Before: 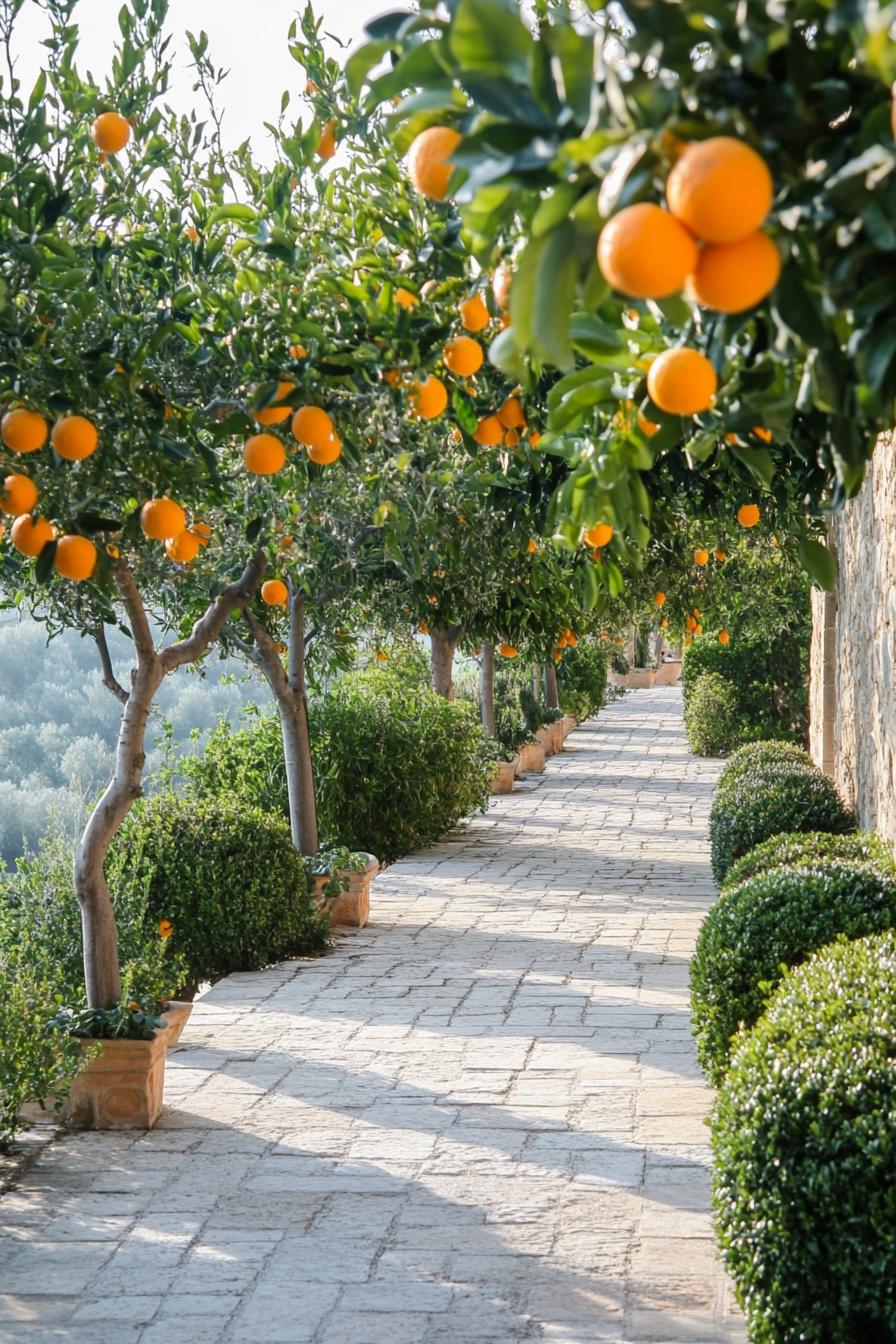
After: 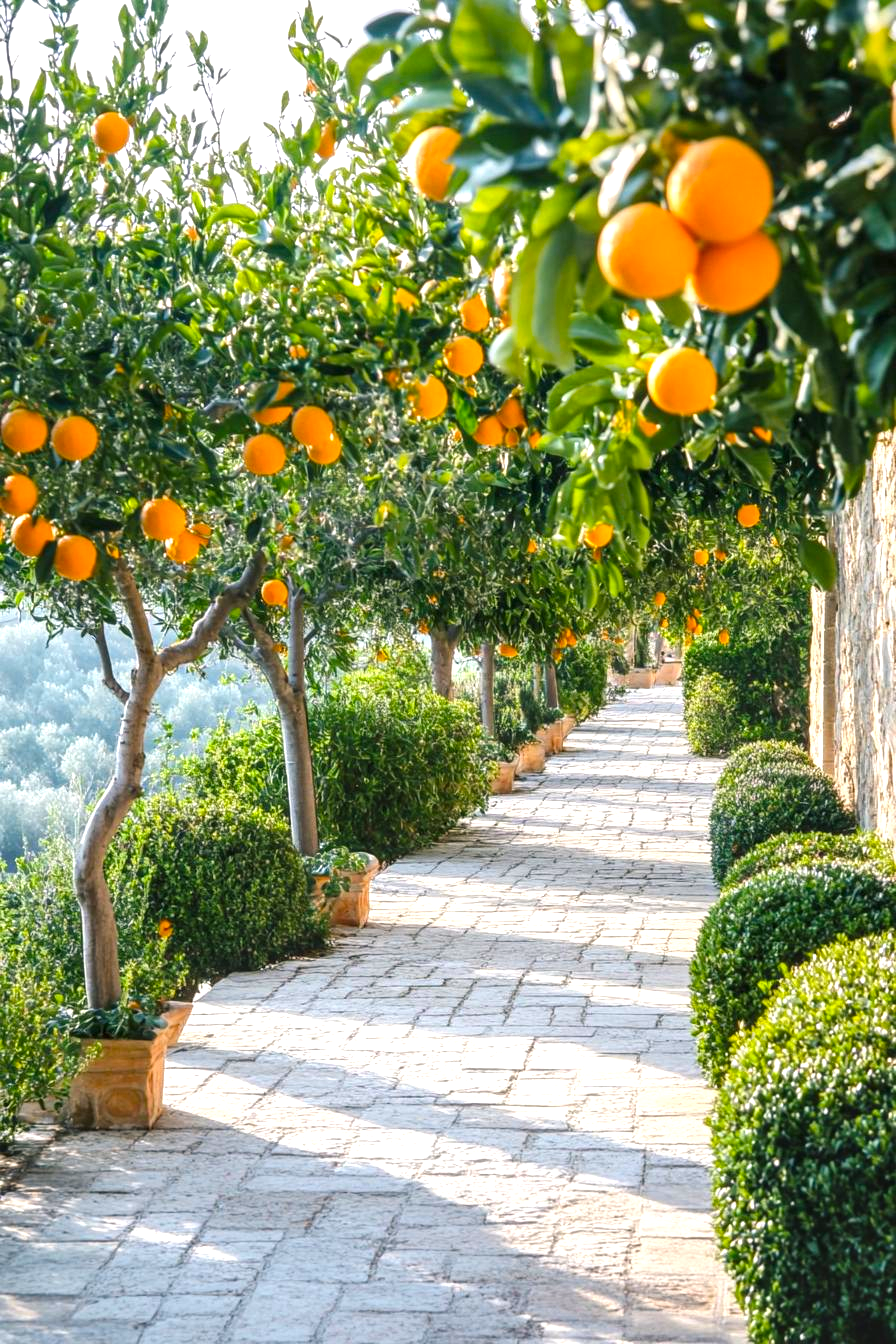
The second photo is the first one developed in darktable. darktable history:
color balance rgb: shadows lift › chroma 2.005%, shadows lift › hue 220.35°, highlights gain › chroma 0.2%, highlights gain › hue 329.97°, perceptual saturation grading › global saturation 19.829%, global vibrance 20%
exposure: black level correction -0.002, exposure 0.54 EV, compensate highlight preservation false
local contrast: on, module defaults
